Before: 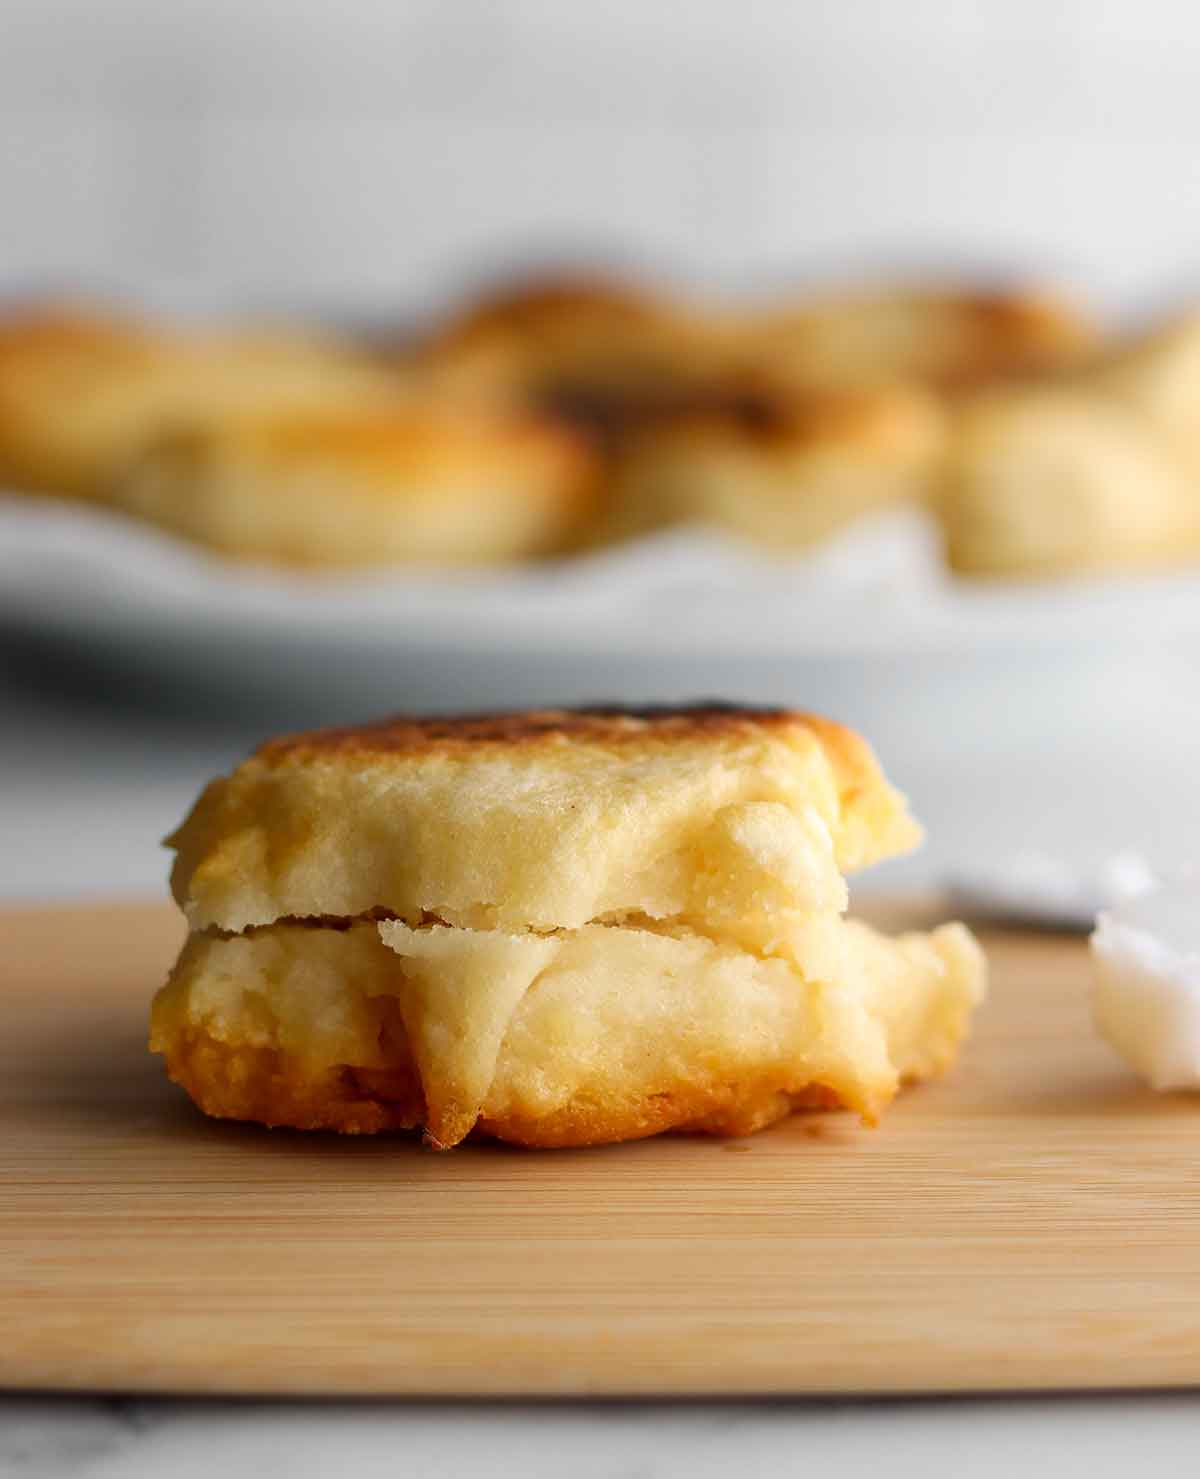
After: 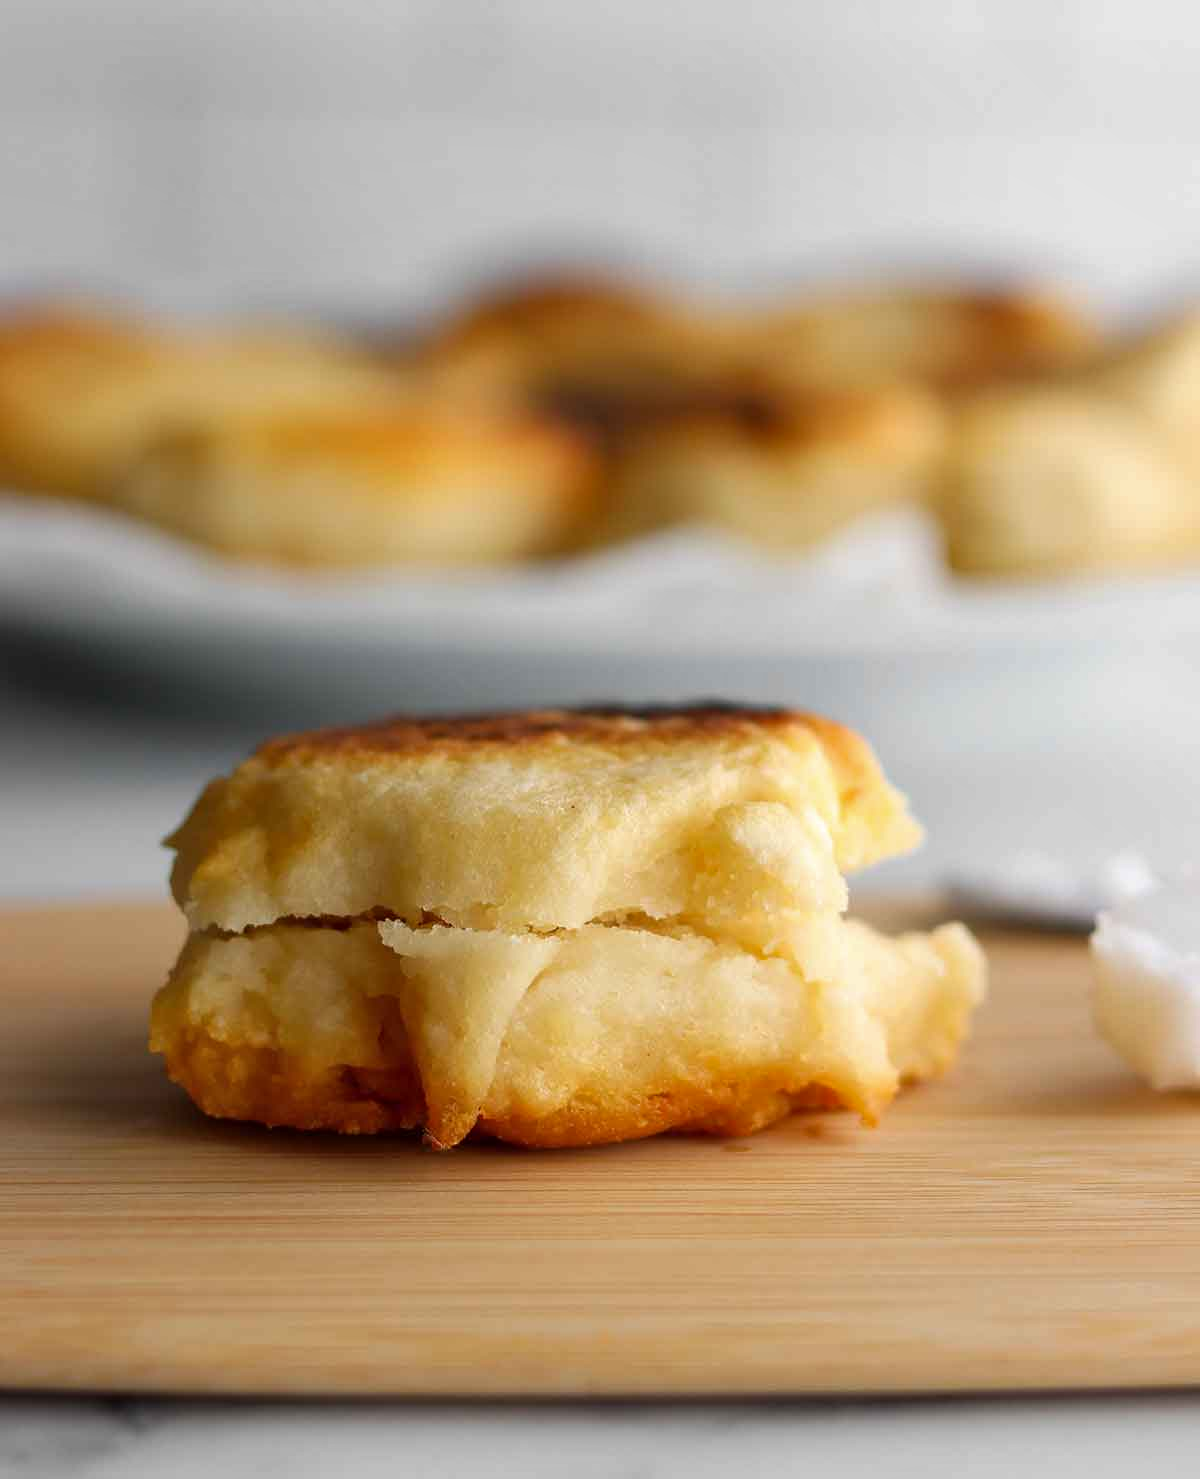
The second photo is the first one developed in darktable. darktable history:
shadows and highlights: shadows 29.66, highlights -30.26, low approximation 0.01, soften with gaussian
